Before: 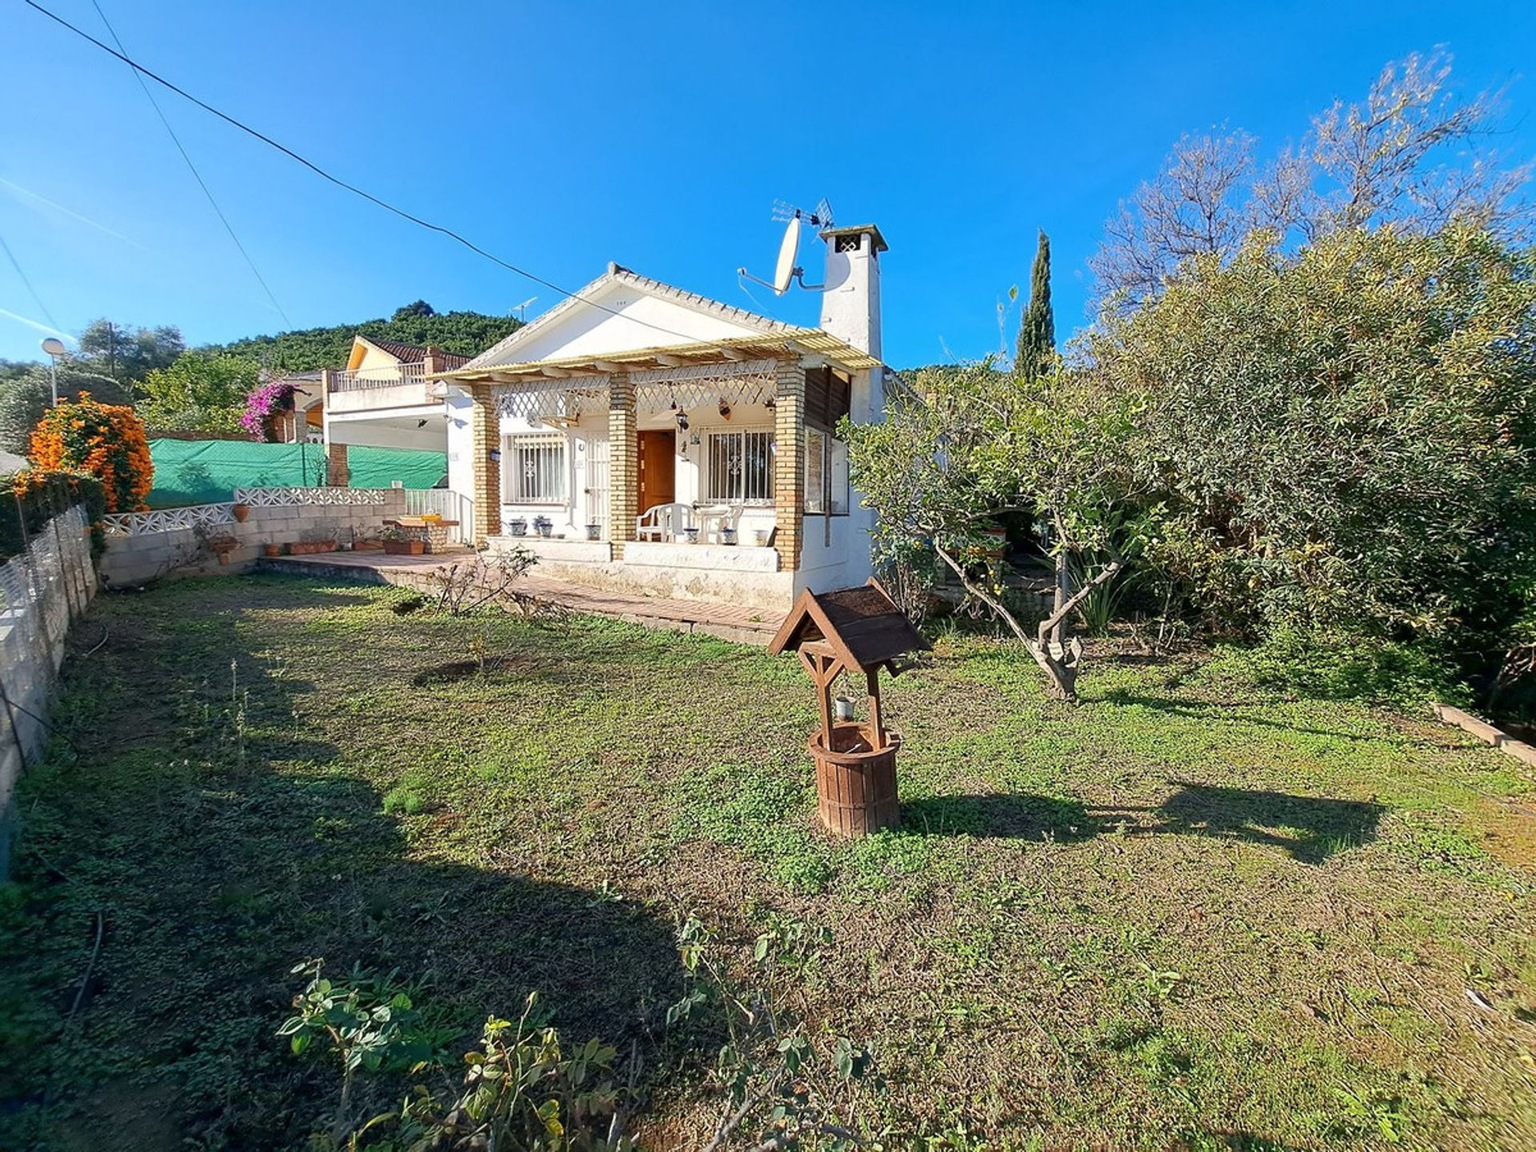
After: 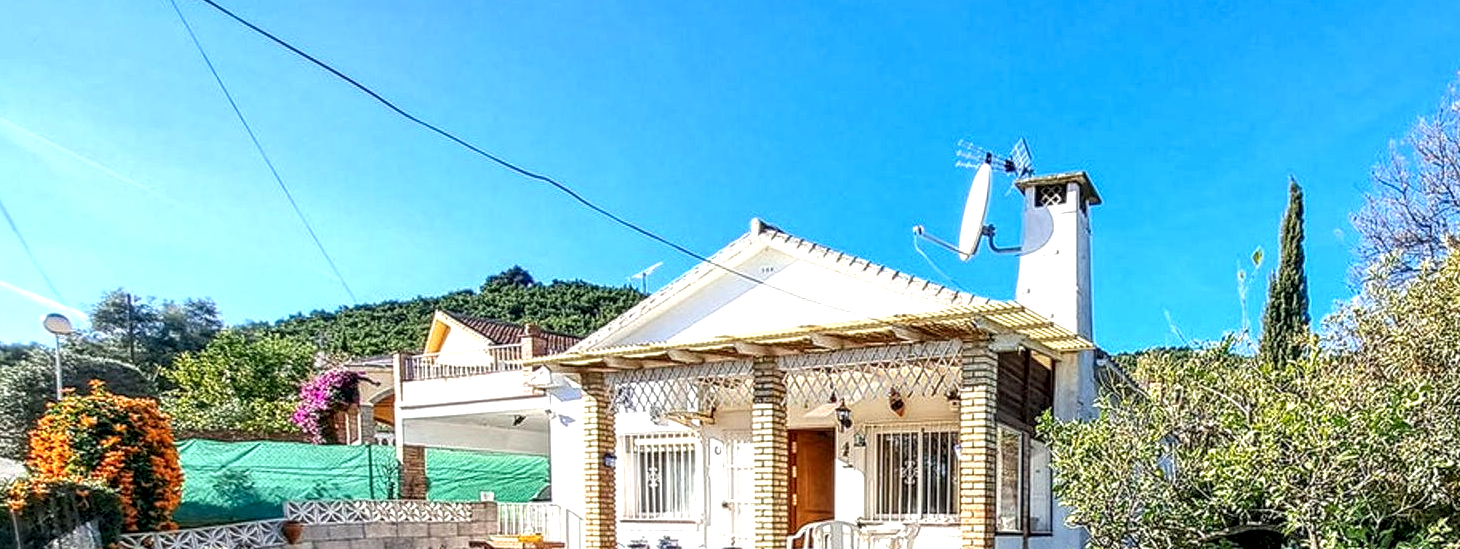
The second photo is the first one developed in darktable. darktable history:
local contrast: highlights 5%, shadows 2%, detail 182%
crop: left 0.508%, top 7.634%, right 23.432%, bottom 54.213%
exposure: black level correction 0.001, exposure 0.499 EV, compensate exposure bias true, compensate highlight preservation false
